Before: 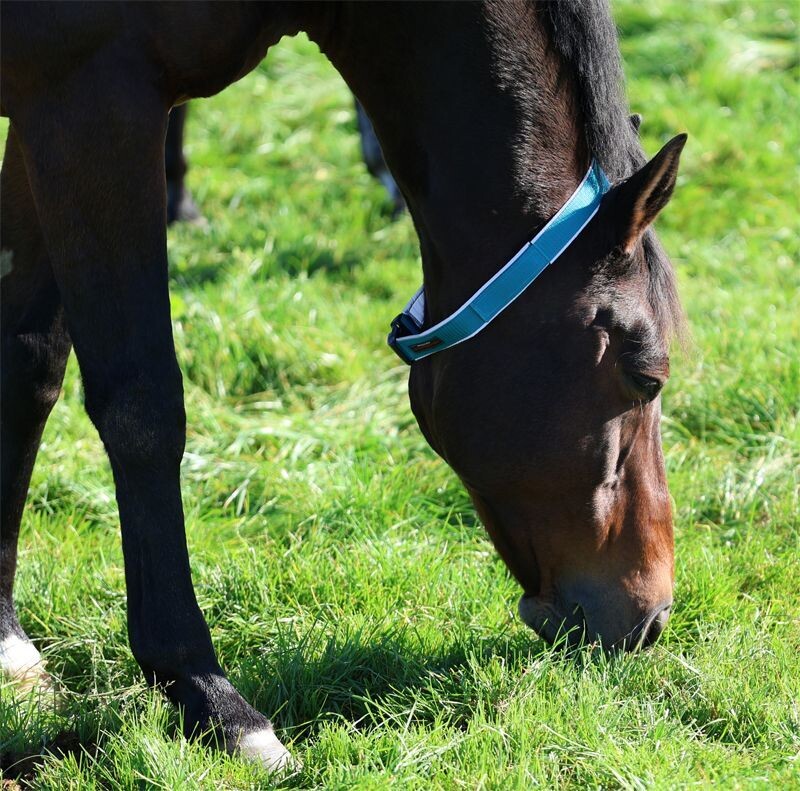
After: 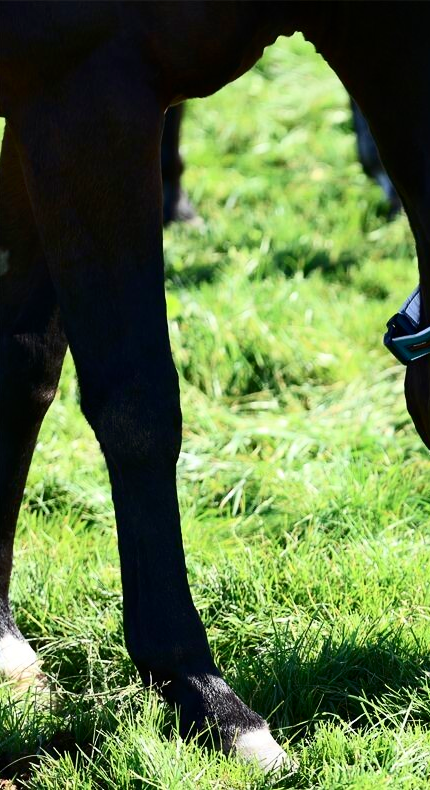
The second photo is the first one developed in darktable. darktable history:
crop: left 0.587%, right 45.588%, bottom 0.086%
contrast brightness saturation: contrast 0.28
